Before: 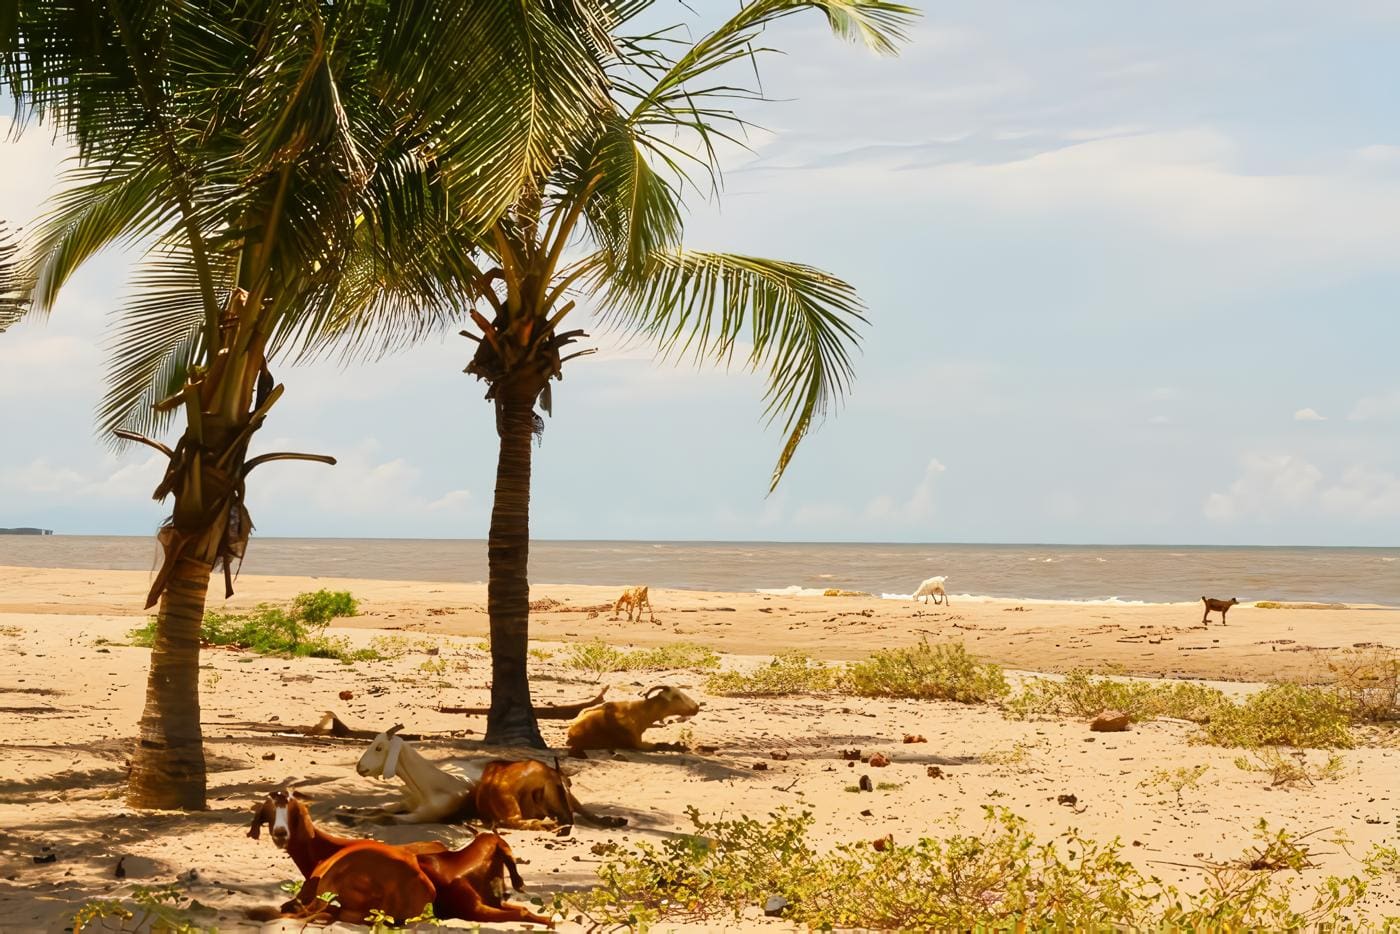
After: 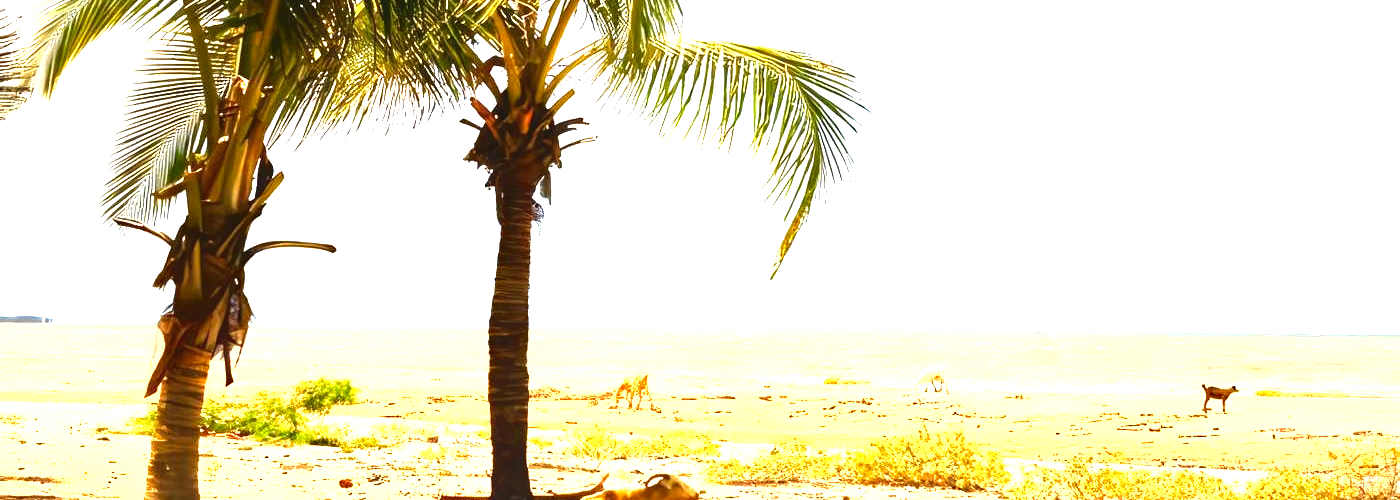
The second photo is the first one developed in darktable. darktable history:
levels: levels [0, 0.281, 0.562]
crop and rotate: top 22.783%, bottom 23.606%
color balance rgb: shadows lift › luminance -22.052%, shadows lift › chroma 6.653%, shadows lift › hue 268.18°, perceptual saturation grading › global saturation 0.967%
shadows and highlights: shadows 62.77, white point adjustment 0.369, highlights -33.43, compress 83.89%
haze removal: compatibility mode true, adaptive false
